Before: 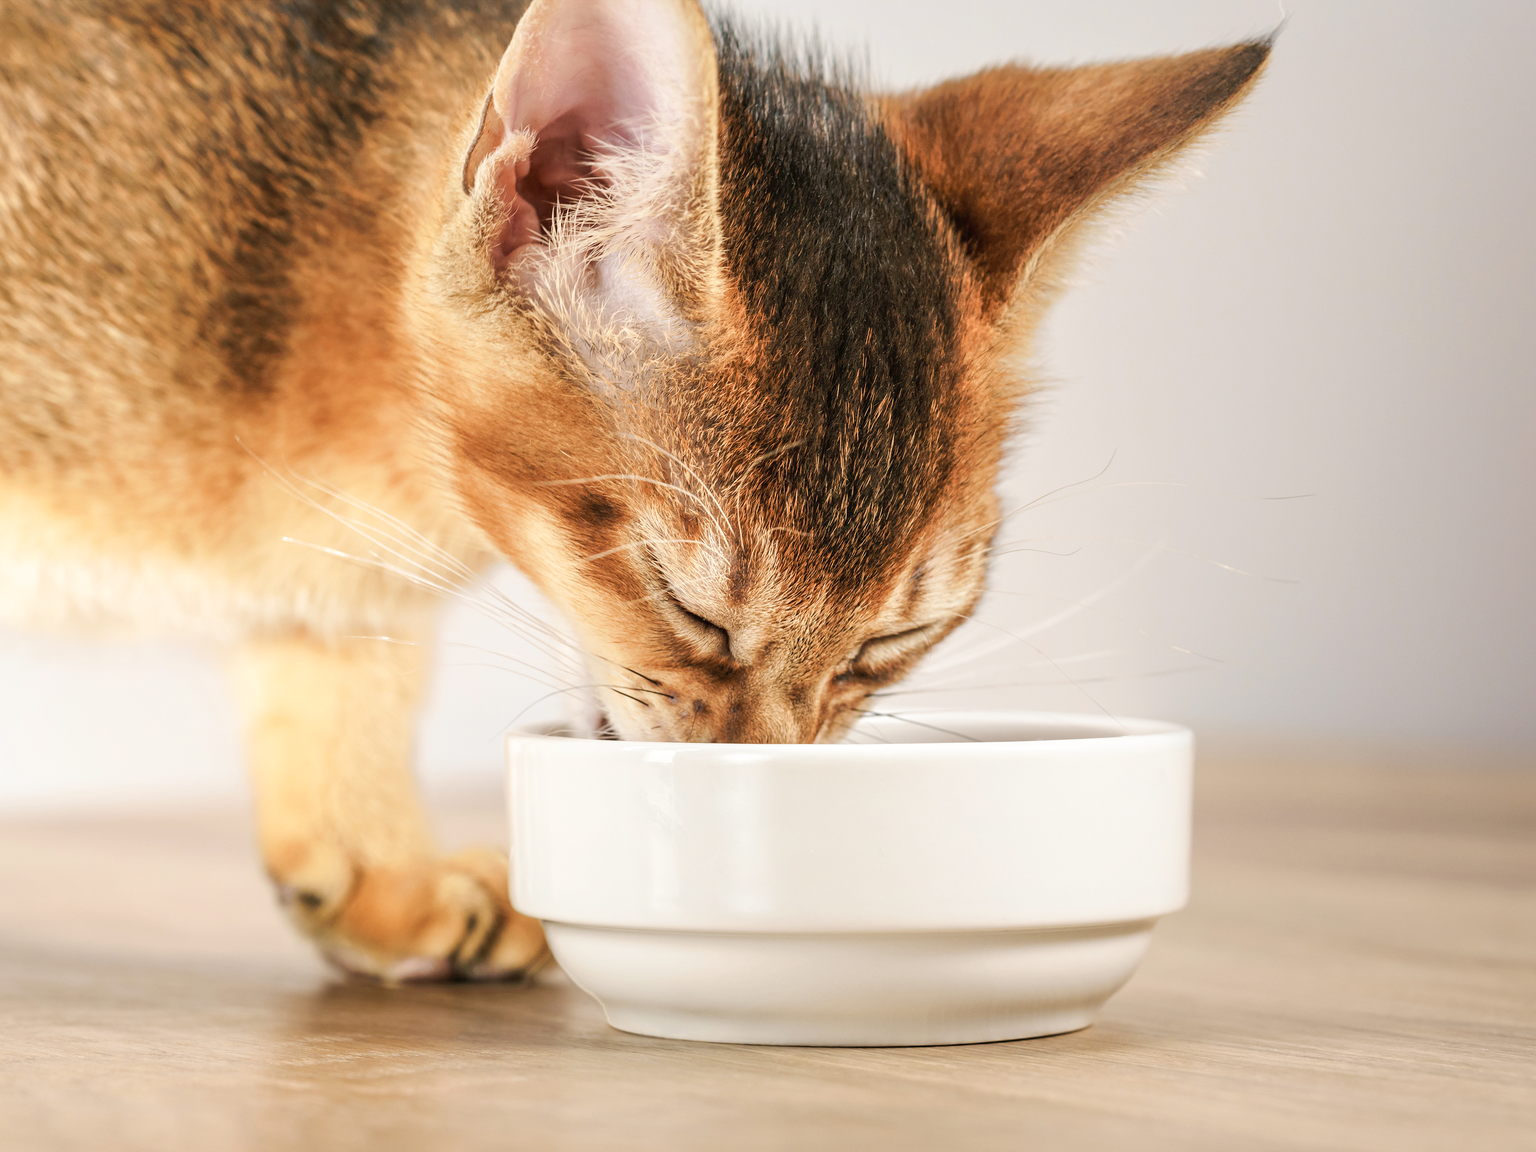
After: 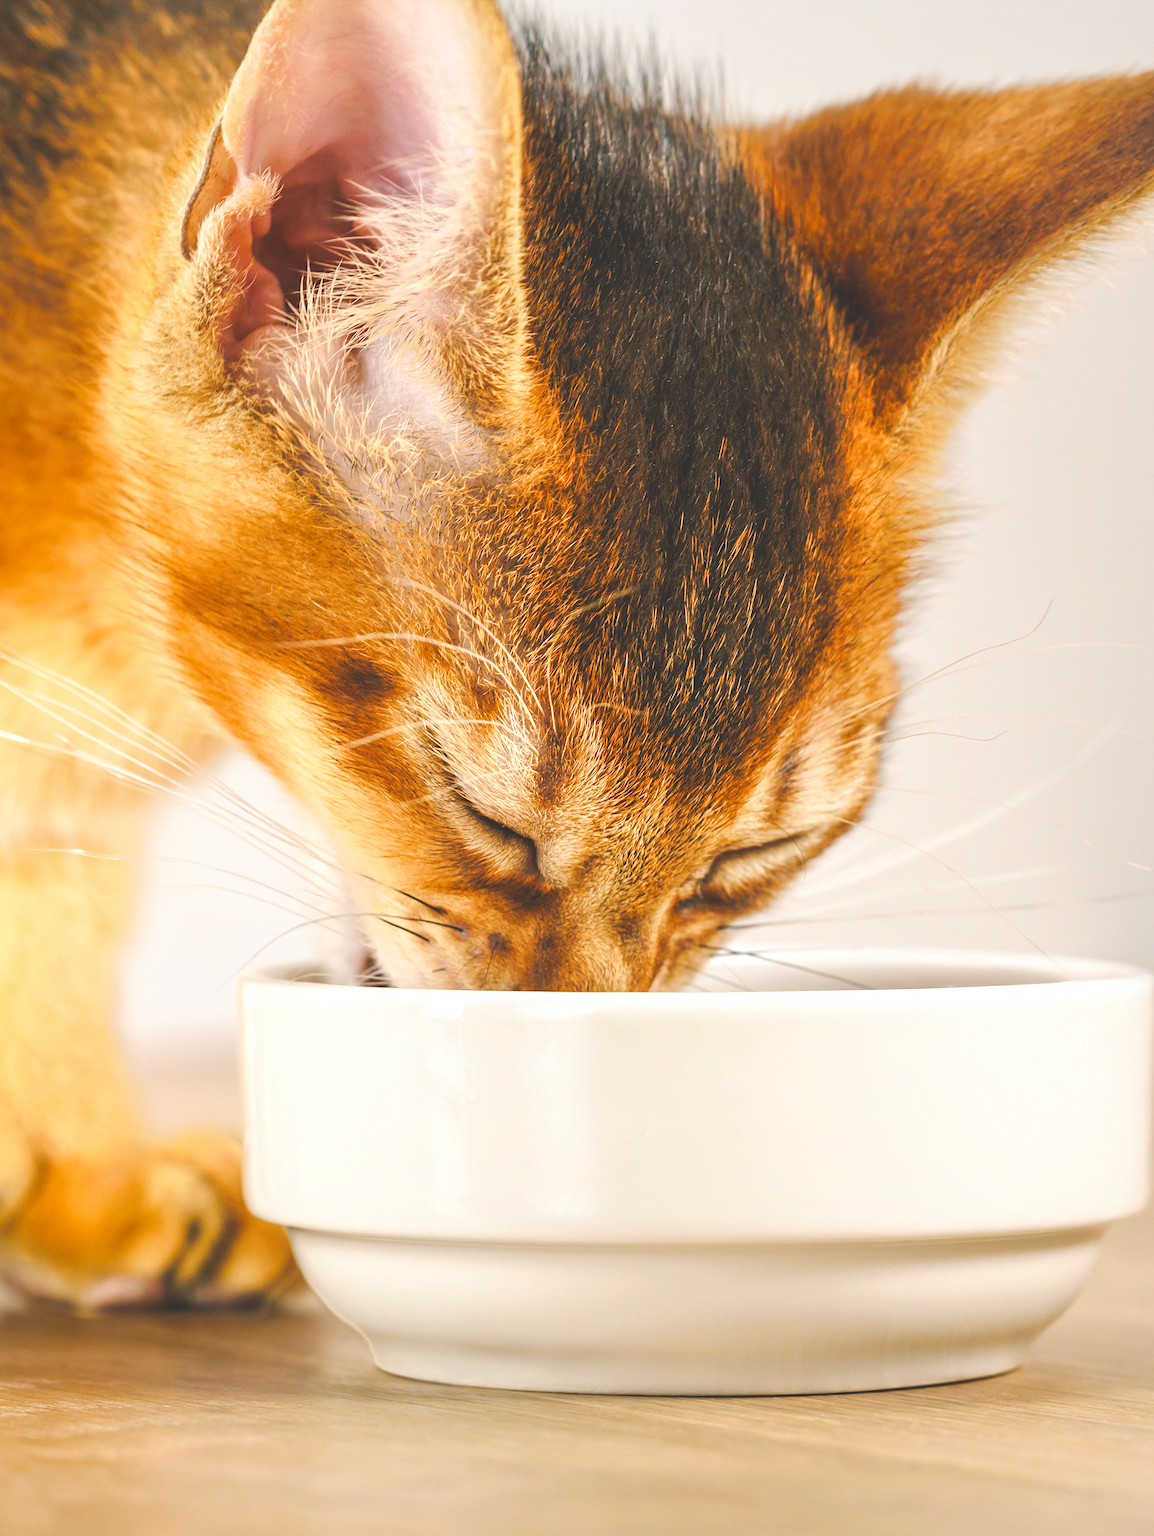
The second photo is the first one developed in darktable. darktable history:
color balance rgb: linear chroma grading › global chroma 14.423%, perceptual saturation grading › global saturation 30.01%, contrast 5.004%
exposure: black level correction -0.031, compensate exposure bias true, compensate highlight preservation false
crop: left 21.284%, right 22.284%
